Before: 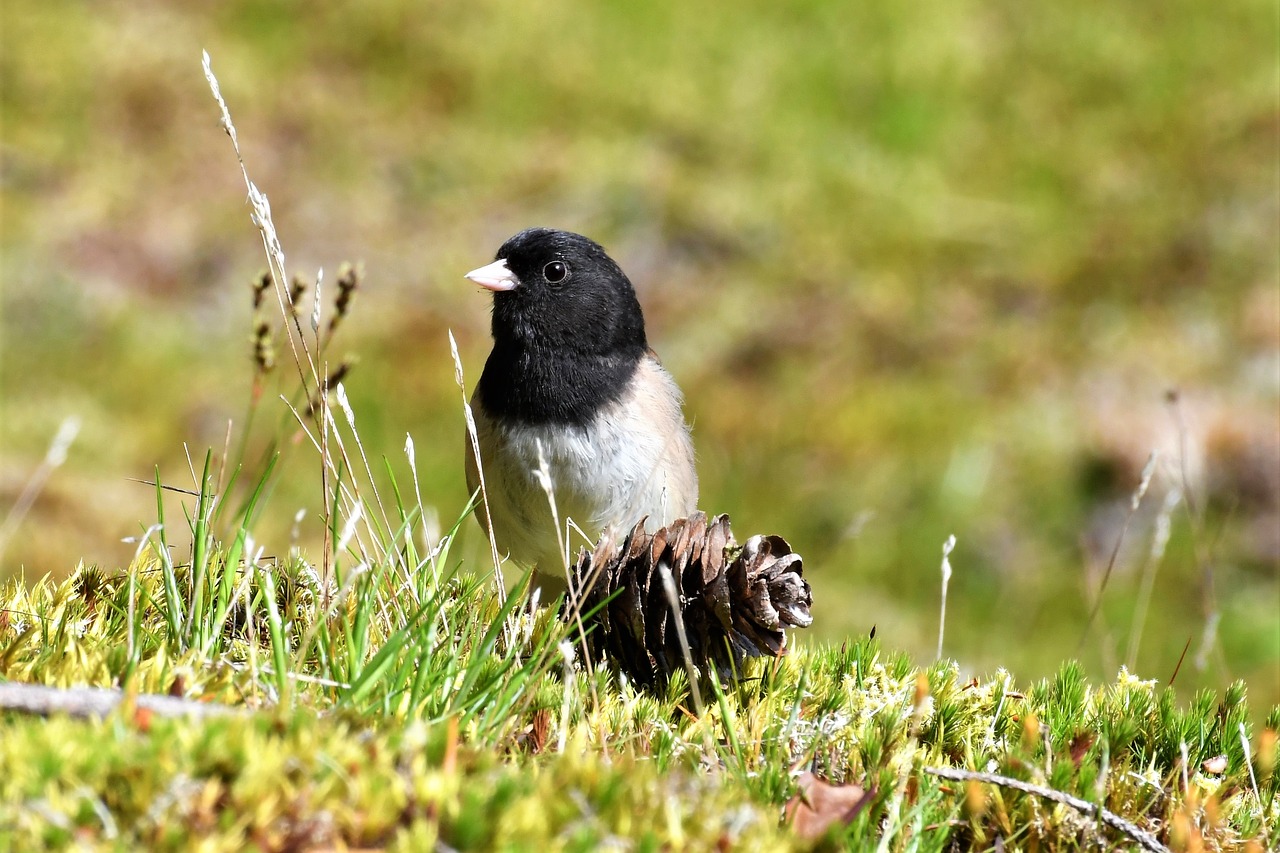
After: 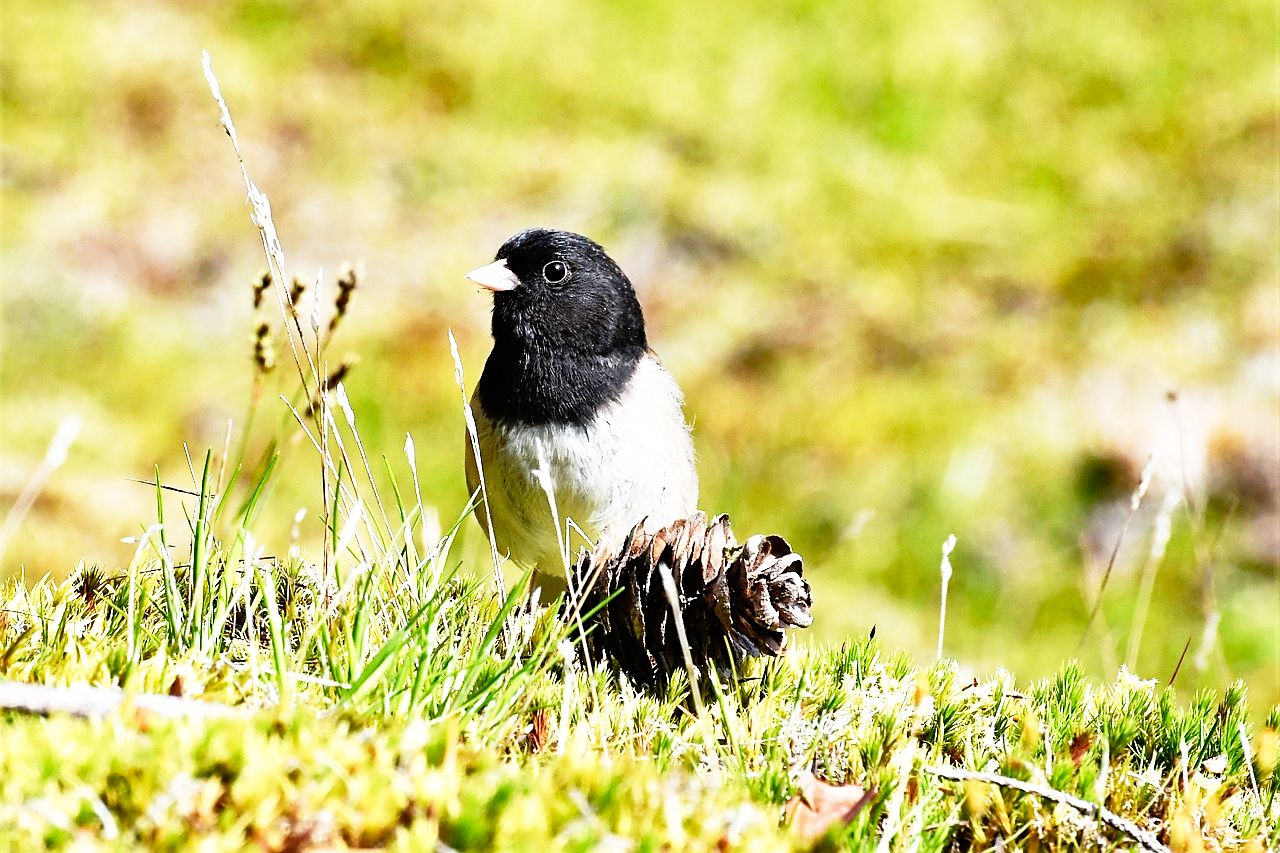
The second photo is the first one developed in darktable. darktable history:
base curve: curves: ch0 [(0, 0) (0.012, 0.01) (0.073, 0.168) (0.31, 0.711) (0.645, 0.957) (1, 1)], exposure shift 0.574, preserve colors none
shadows and highlights: shadows -88.43, highlights -35.74, soften with gaussian
sharpen: on, module defaults
